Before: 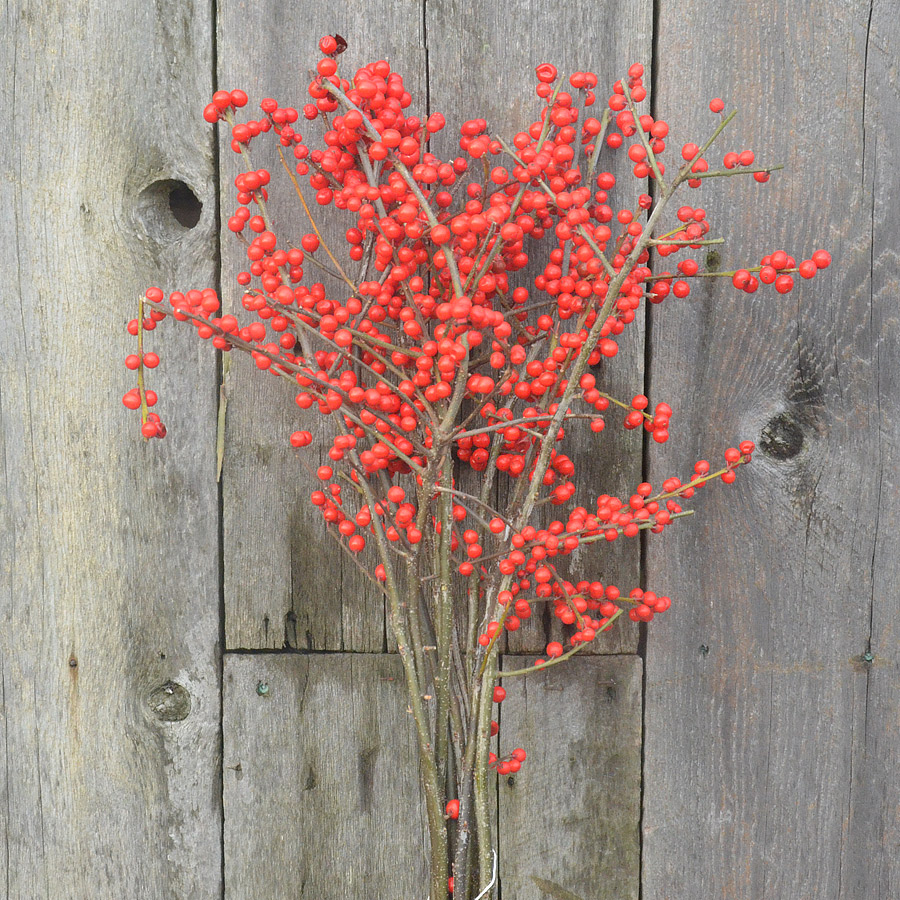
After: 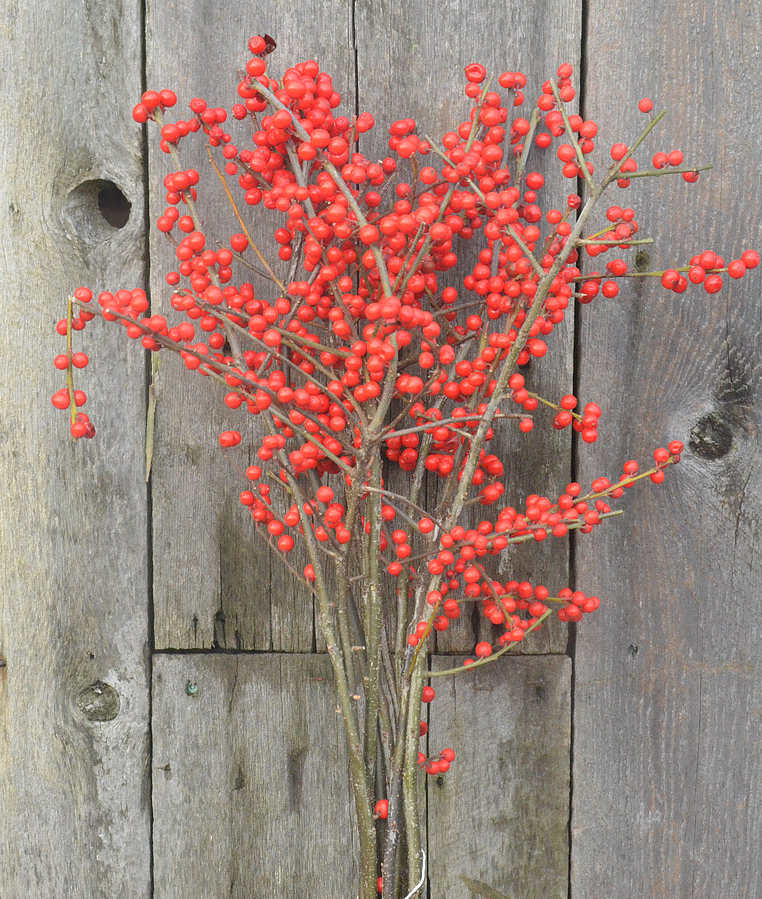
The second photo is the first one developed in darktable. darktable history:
crop: left 7.957%, right 7.361%
